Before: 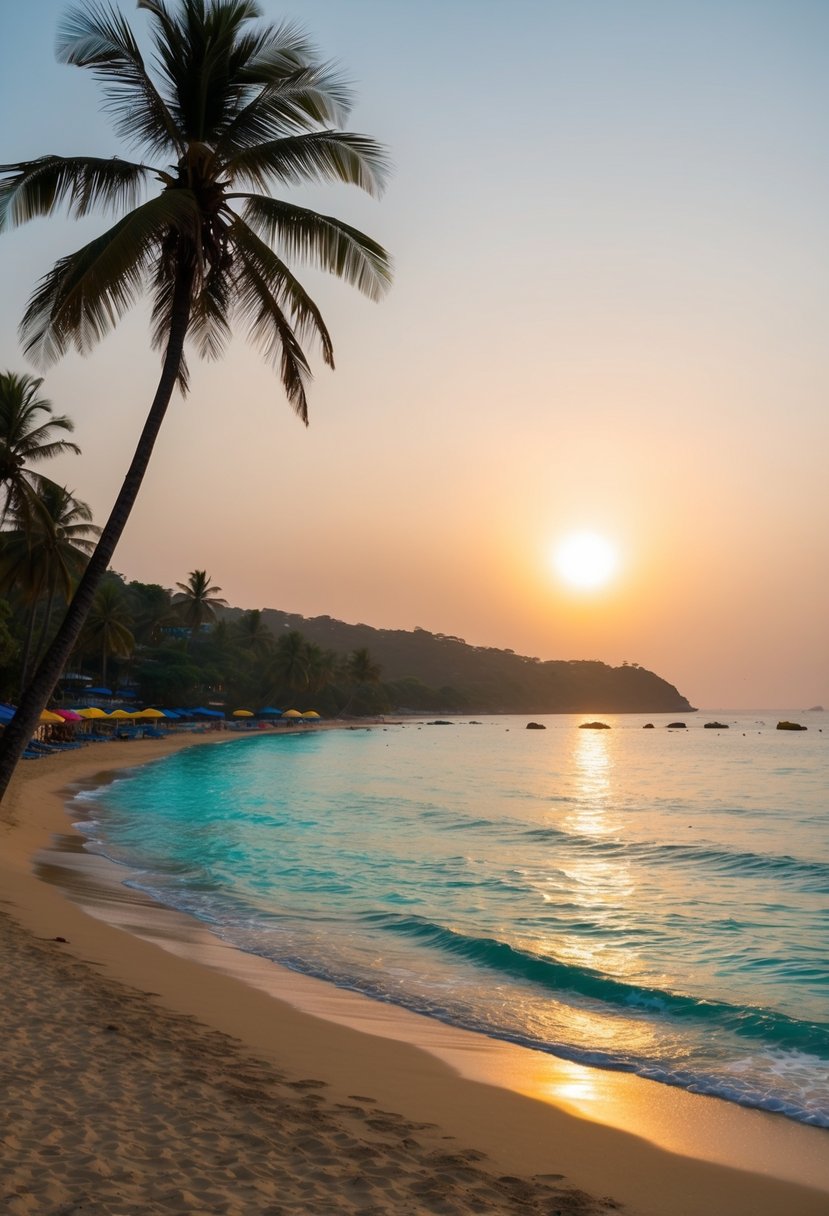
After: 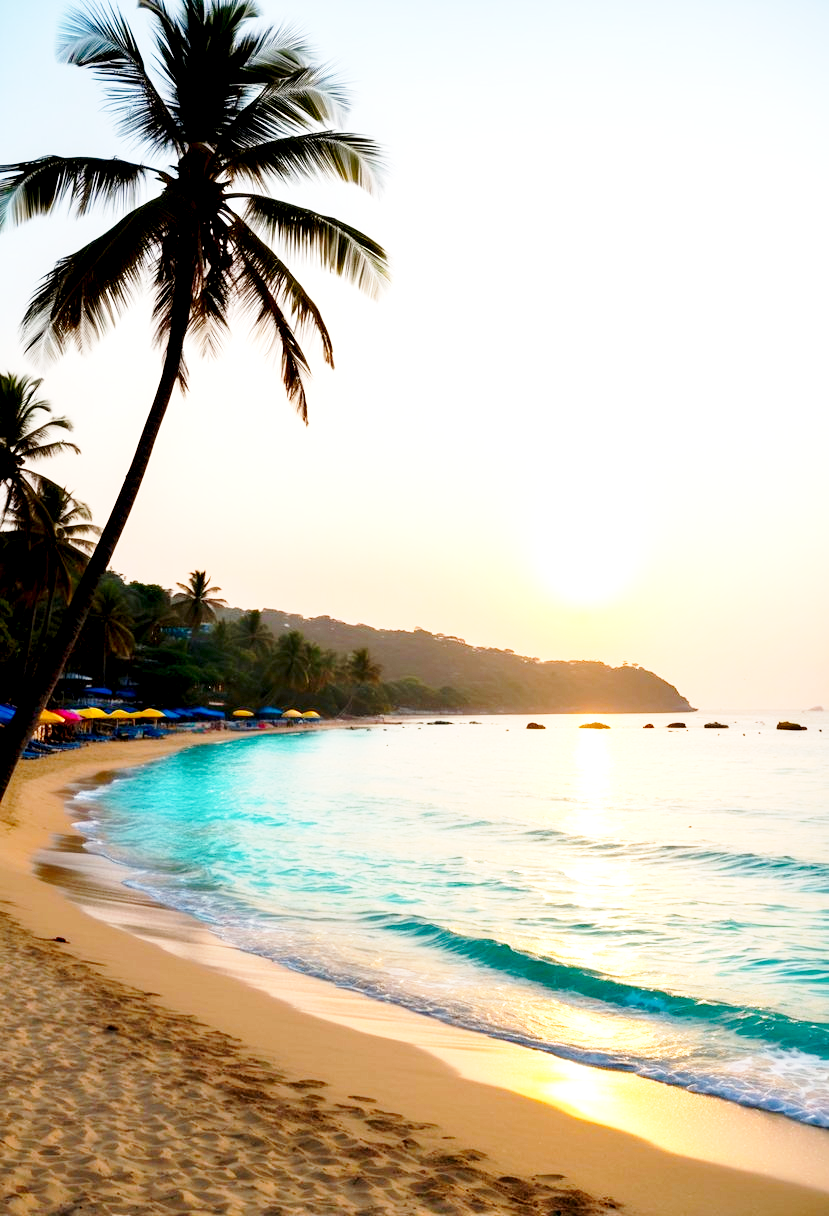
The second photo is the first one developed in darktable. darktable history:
base curve: curves: ch0 [(0, 0) (0.028, 0.03) (0.121, 0.232) (0.46, 0.748) (0.859, 0.968) (1, 1)], preserve colors none
exposure: black level correction 0.01, exposure 1 EV, compensate exposure bias true, compensate highlight preservation false
tone curve: curves: ch0 [(0, 0) (0.003, 0.003) (0.011, 0.011) (0.025, 0.025) (0.044, 0.045) (0.069, 0.07) (0.1, 0.1) (0.136, 0.137) (0.177, 0.179) (0.224, 0.226) (0.277, 0.279) (0.335, 0.338) (0.399, 0.402) (0.468, 0.472) (0.543, 0.547) (0.623, 0.628) (0.709, 0.715) (0.801, 0.807) (0.898, 0.902) (1, 1)], preserve colors none
